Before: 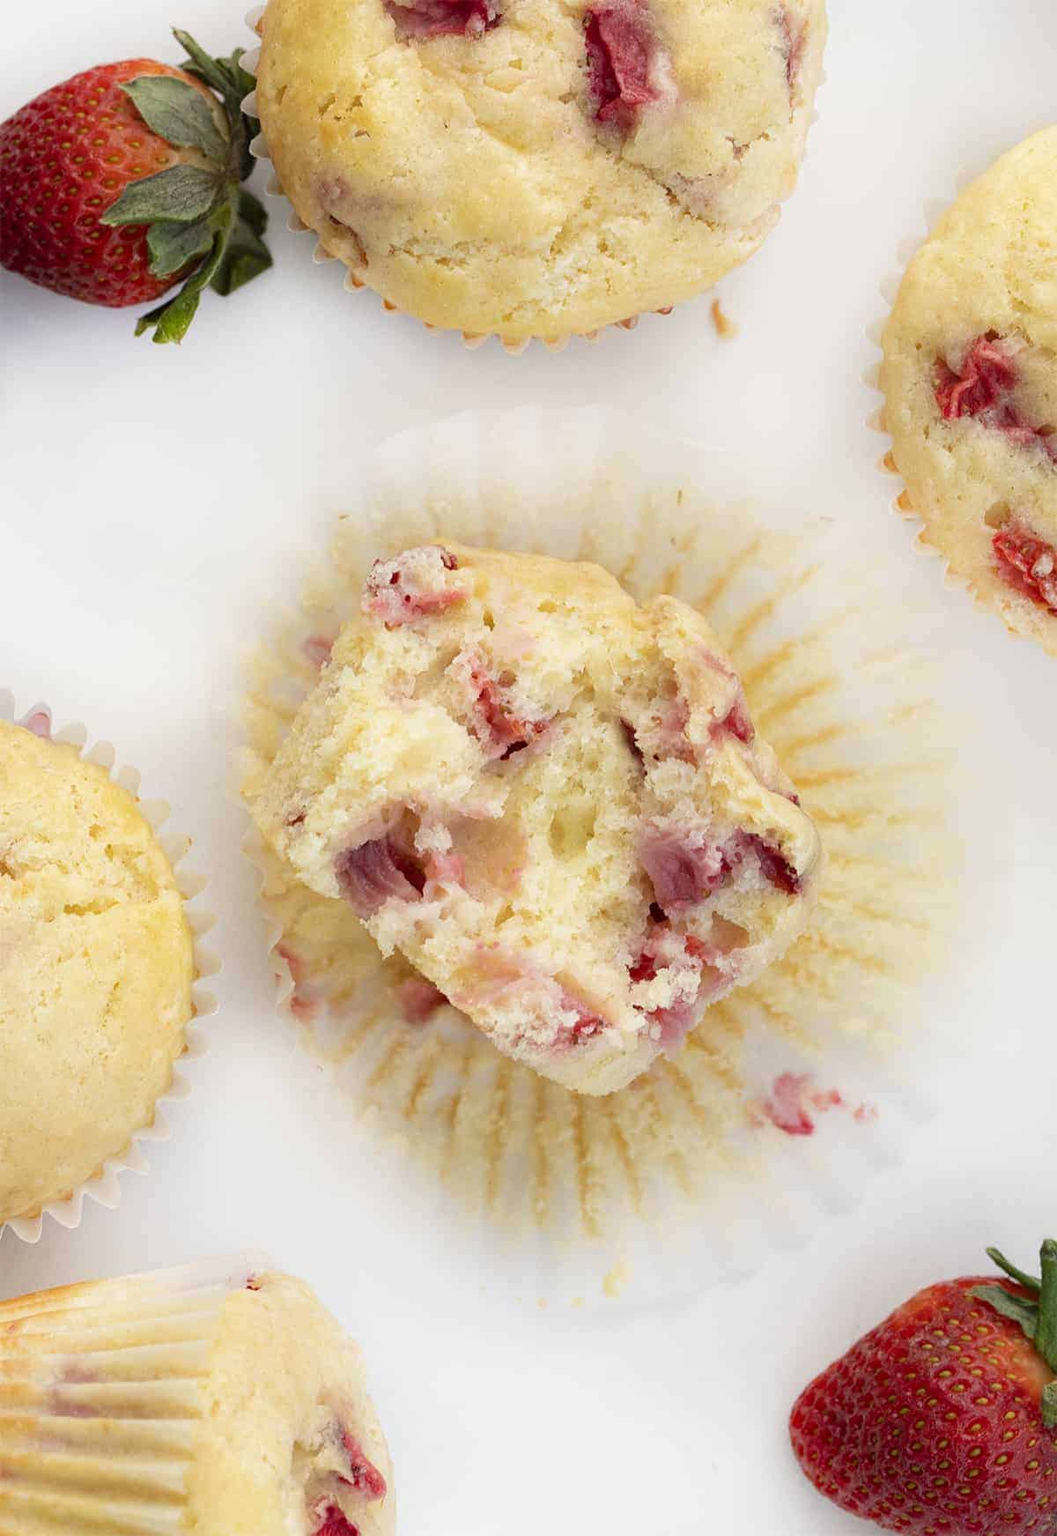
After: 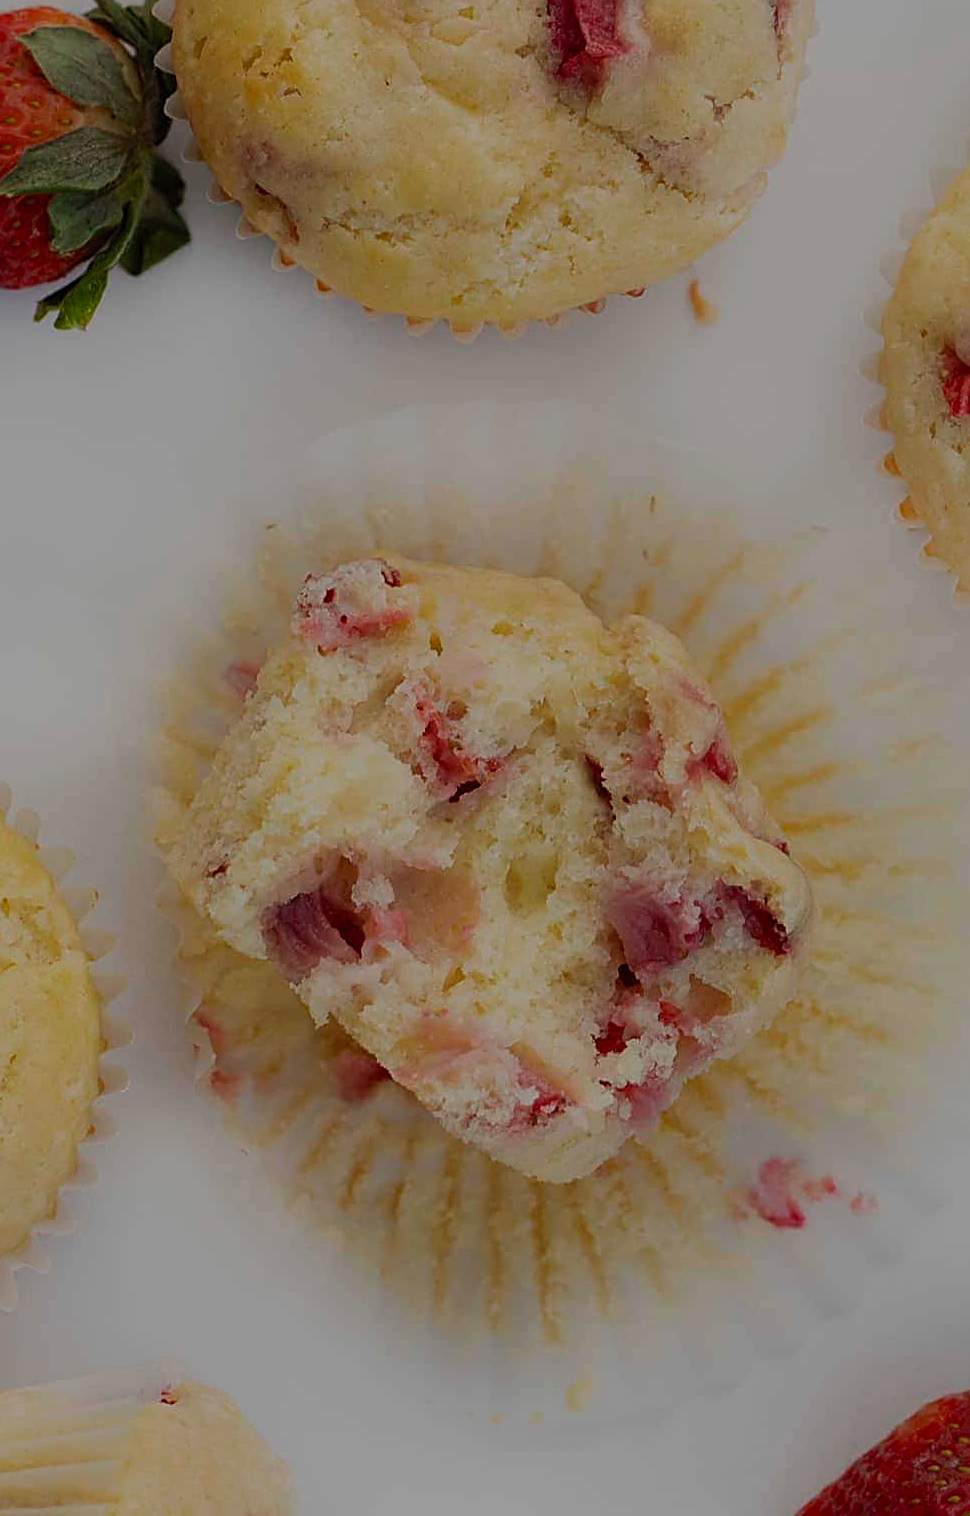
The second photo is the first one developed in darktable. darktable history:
crop: left 9.929%, top 3.475%, right 9.188%, bottom 9.529%
exposure: exposure -2.002 EV, compensate highlight preservation false
contrast brightness saturation: contrast 0.2, brightness 0.16, saturation 0.22
sharpen: on, module defaults
